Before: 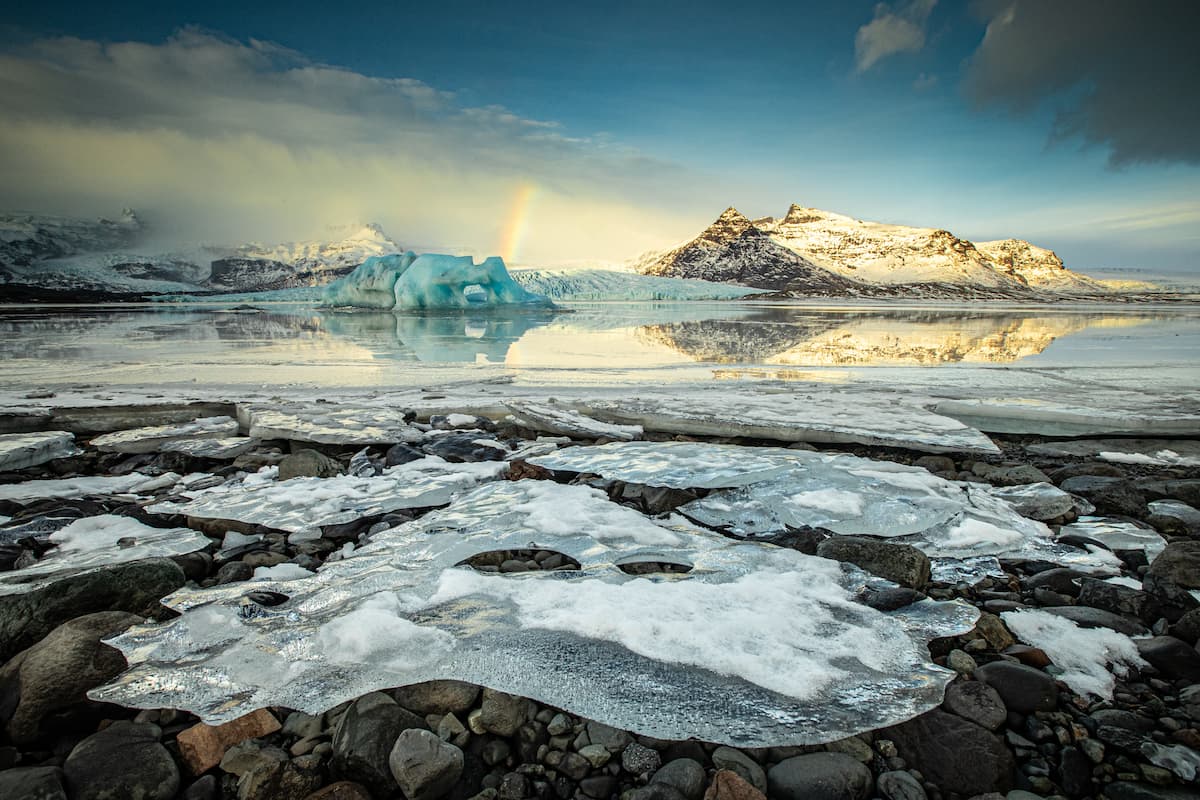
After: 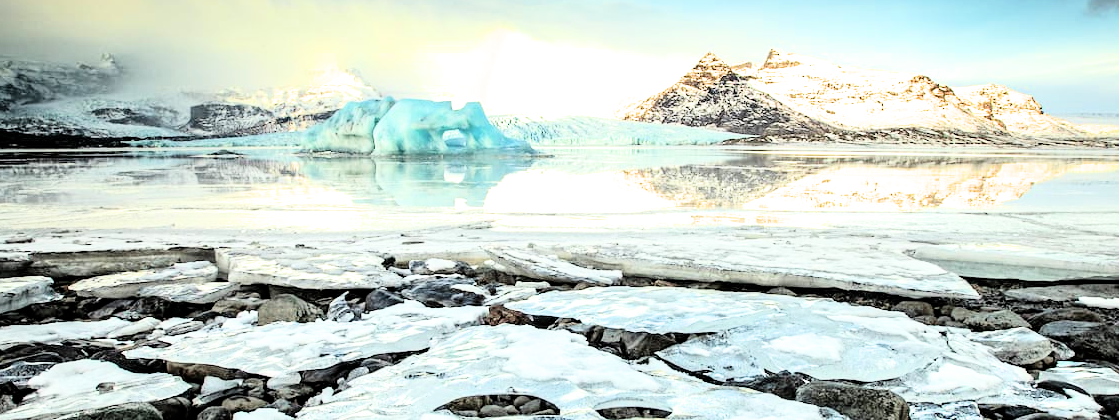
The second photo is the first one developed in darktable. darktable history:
crop: left 1.767%, top 19.419%, right 4.922%, bottom 28.03%
contrast brightness saturation: contrast 0.113, saturation -0.159
exposure: black level correction 0, exposure 1.662 EV, compensate highlight preservation false
filmic rgb: black relative exposure -5.11 EV, white relative exposure 3.95 EV, hardness 2.89, contrast 1.194, color science v6 (2022), iterations of high-quality reconstruction 0
